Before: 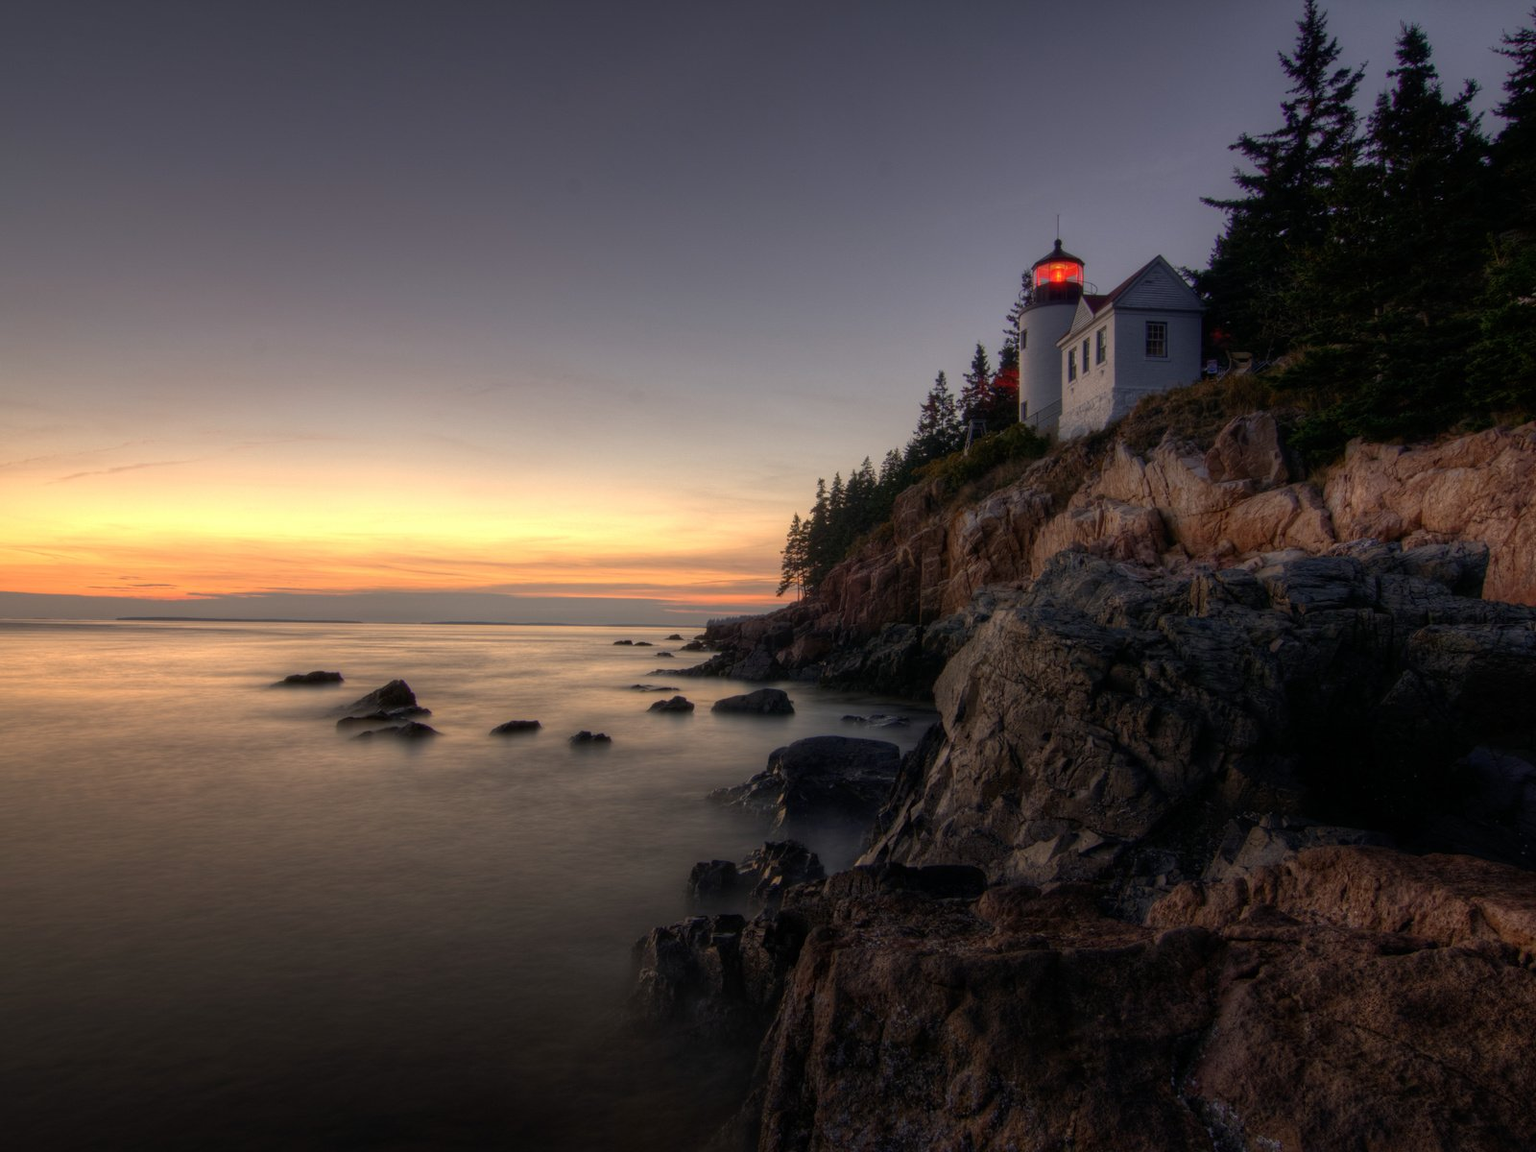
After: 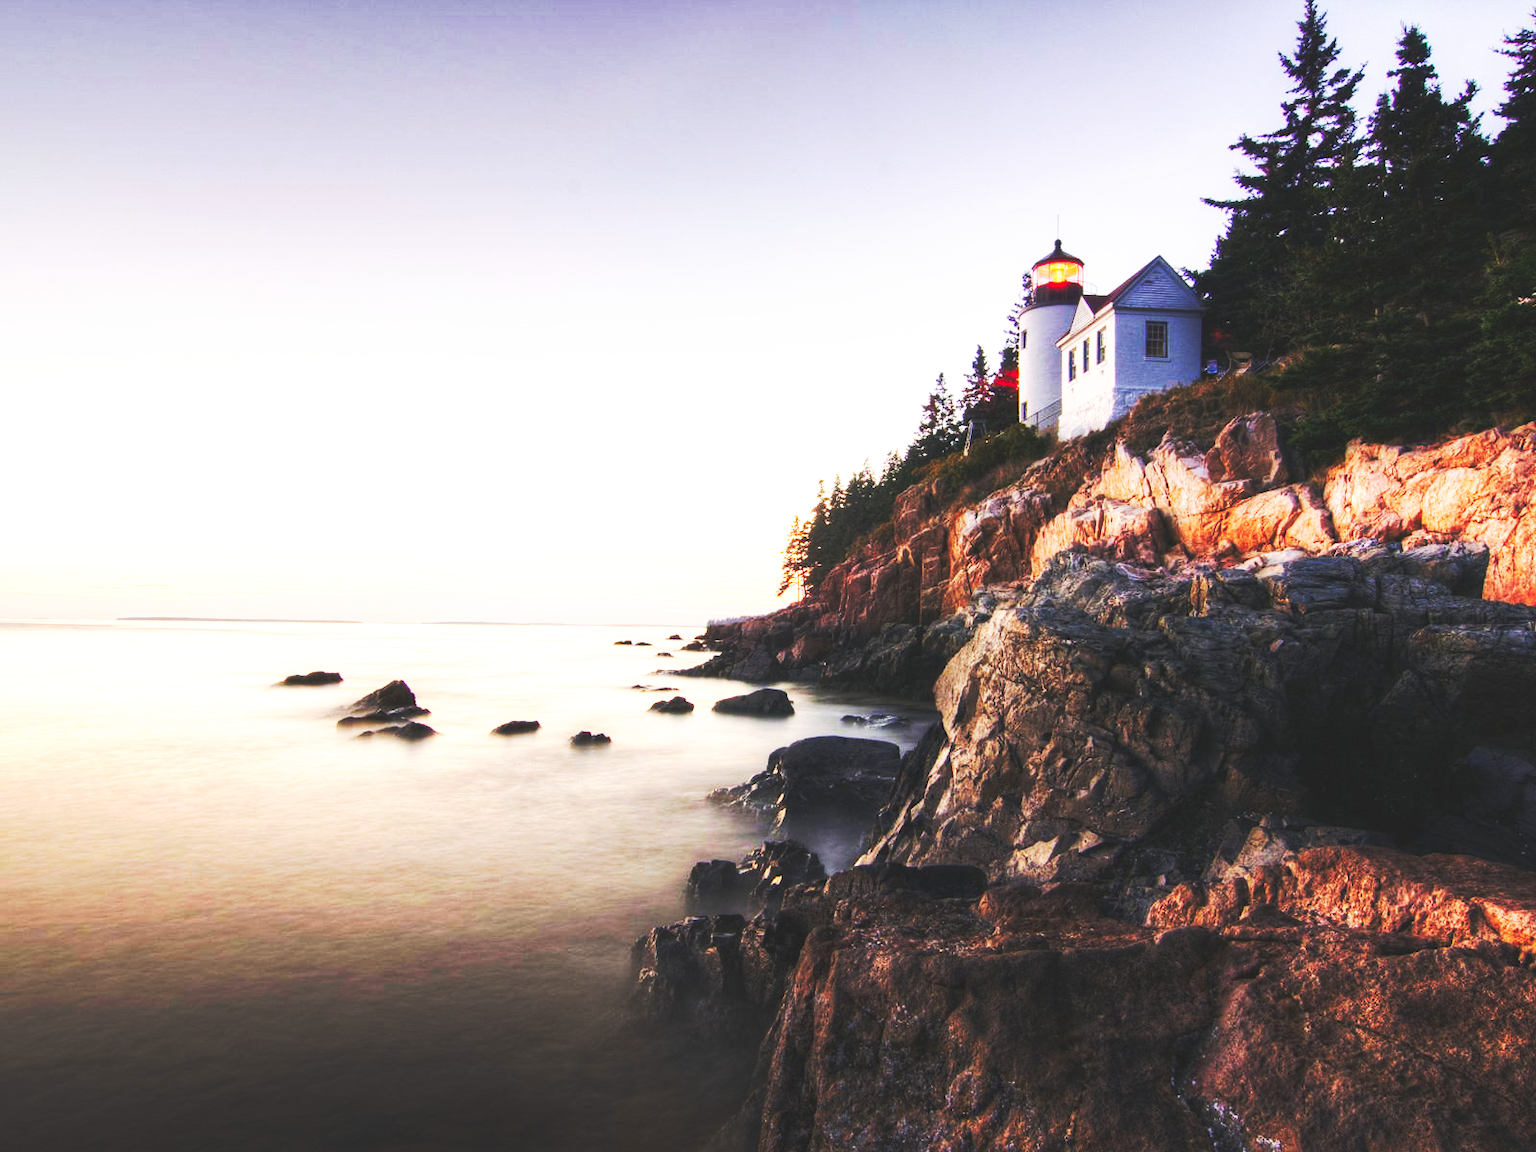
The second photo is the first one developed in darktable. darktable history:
exposure: black level correction 0, exposure 1.738 EV, compensate exposure bias true, compensate highlight preservation false
base curve: curves: ch0 [(0, 0.015) (0.085, 0.116) (0.134, 0.298) (0.19, 0.545) (0.296, 0.764) (0.599, 0.982) (1, 1)], preserve colors none
